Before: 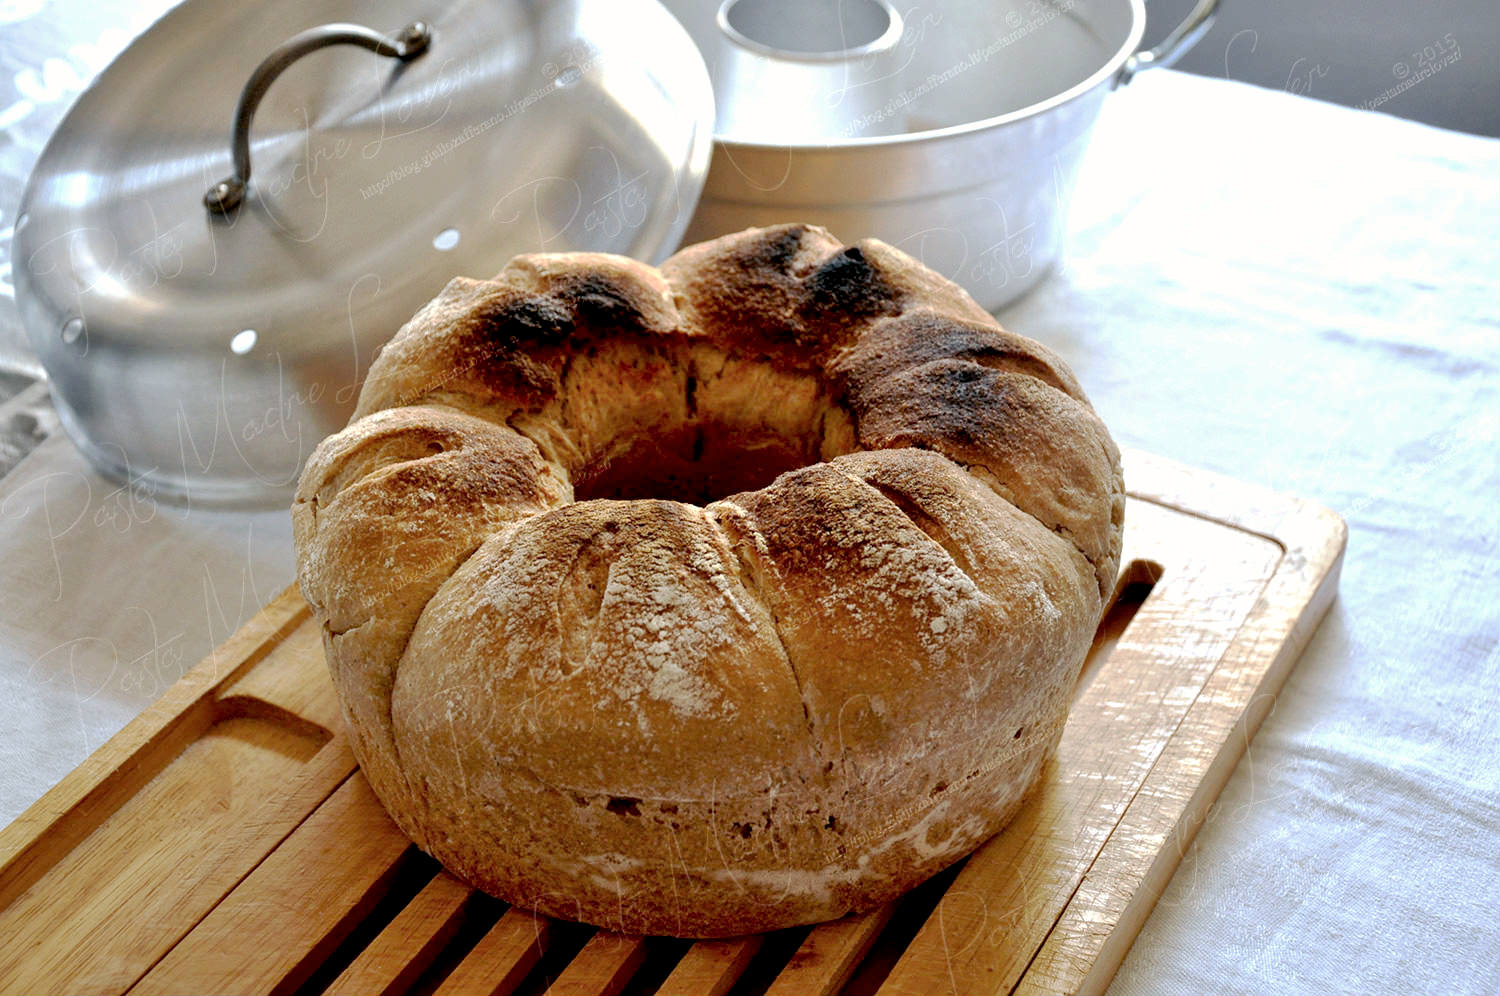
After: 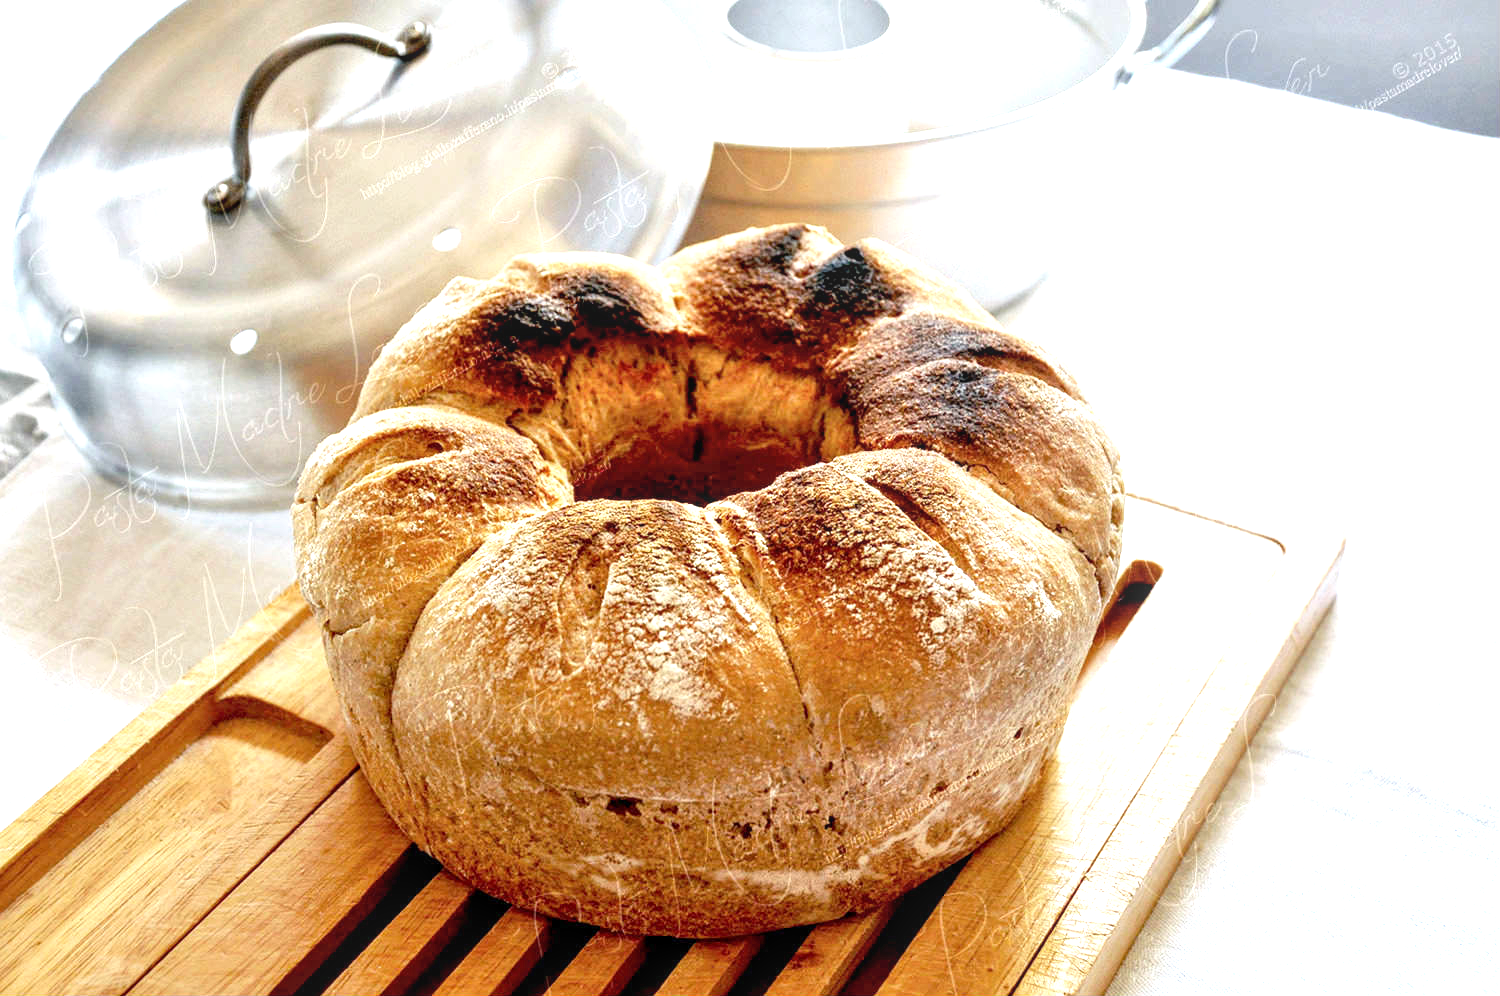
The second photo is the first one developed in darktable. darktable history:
local contrast: detail 117%
exposure: black level correction 0, exposure 1.2 EV, compensate highlight preservation false
